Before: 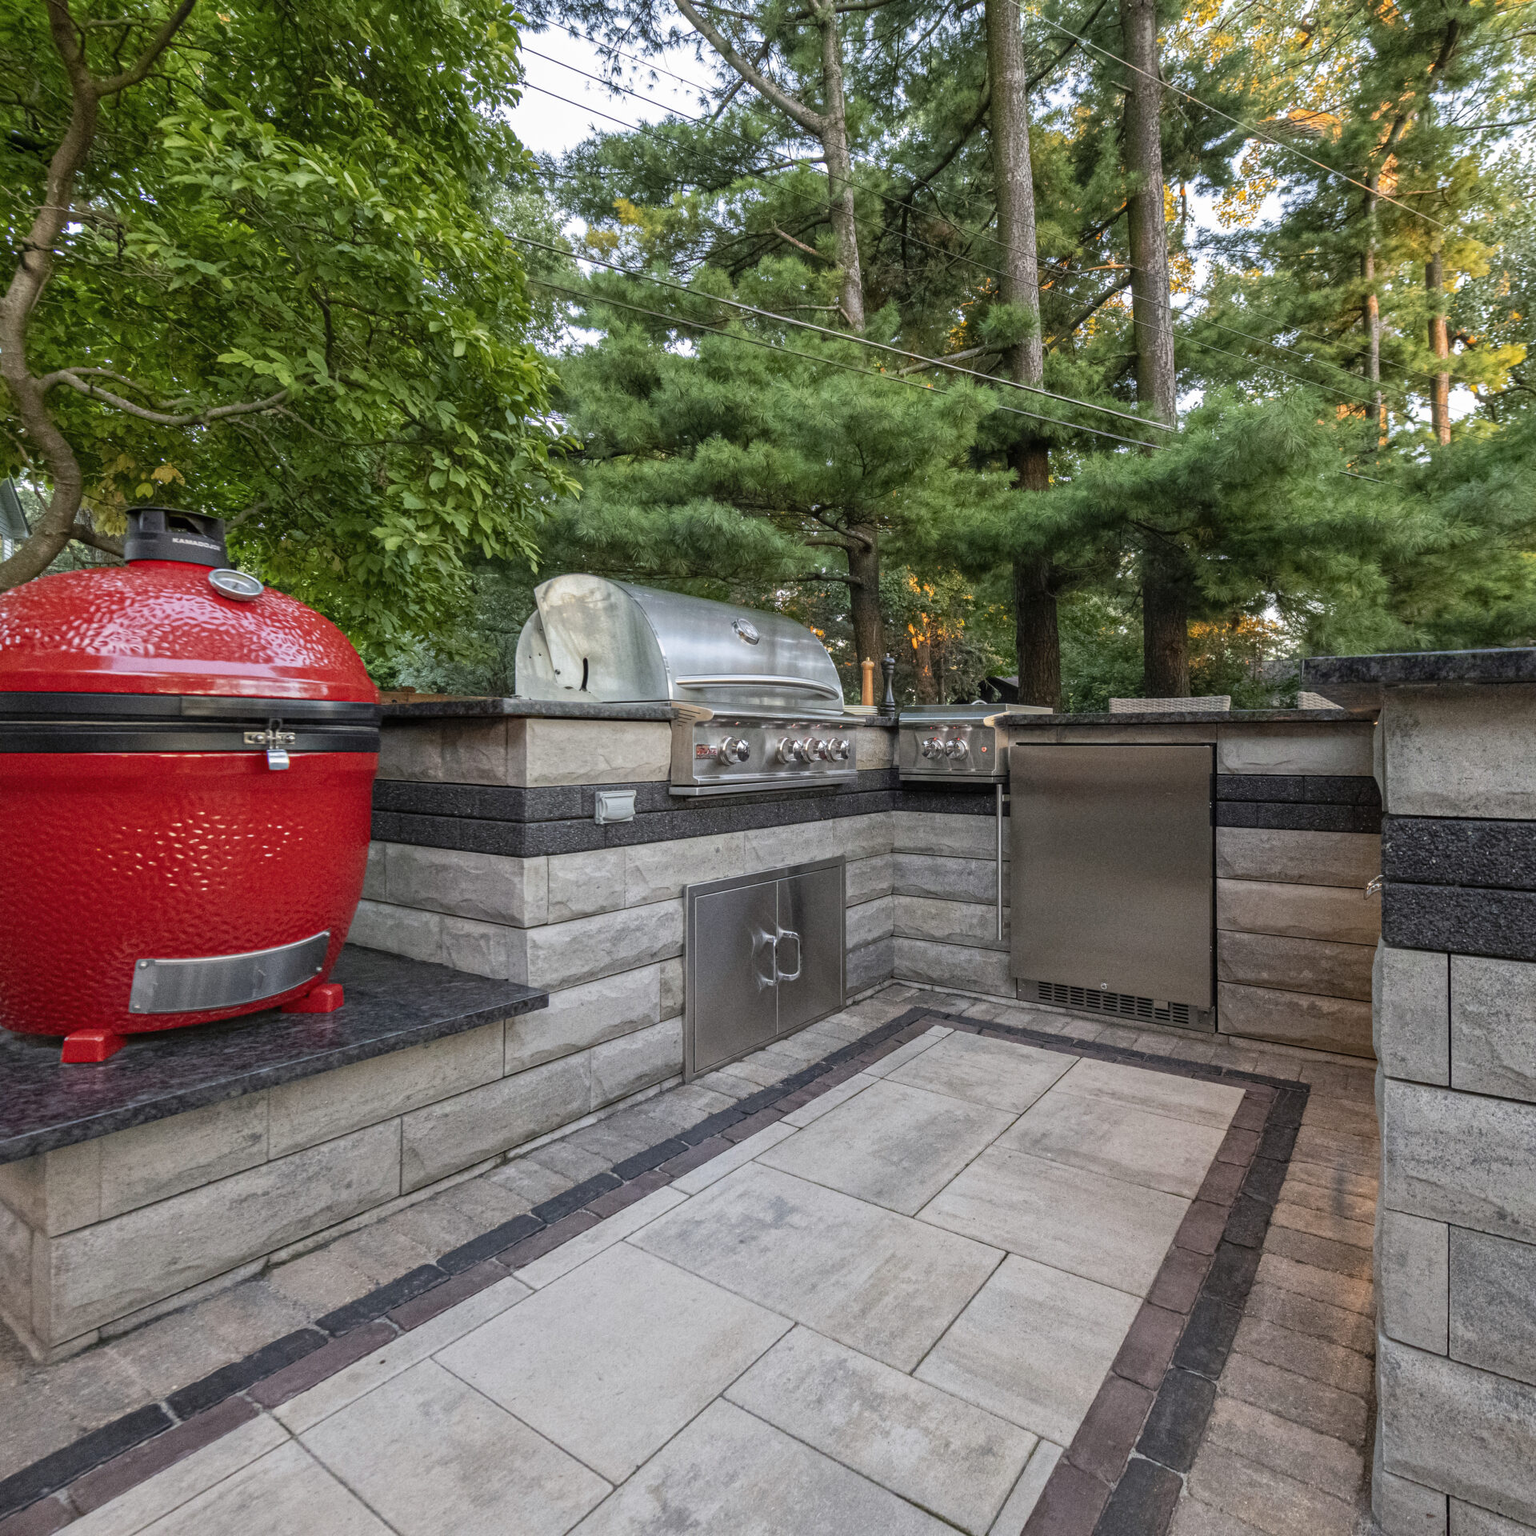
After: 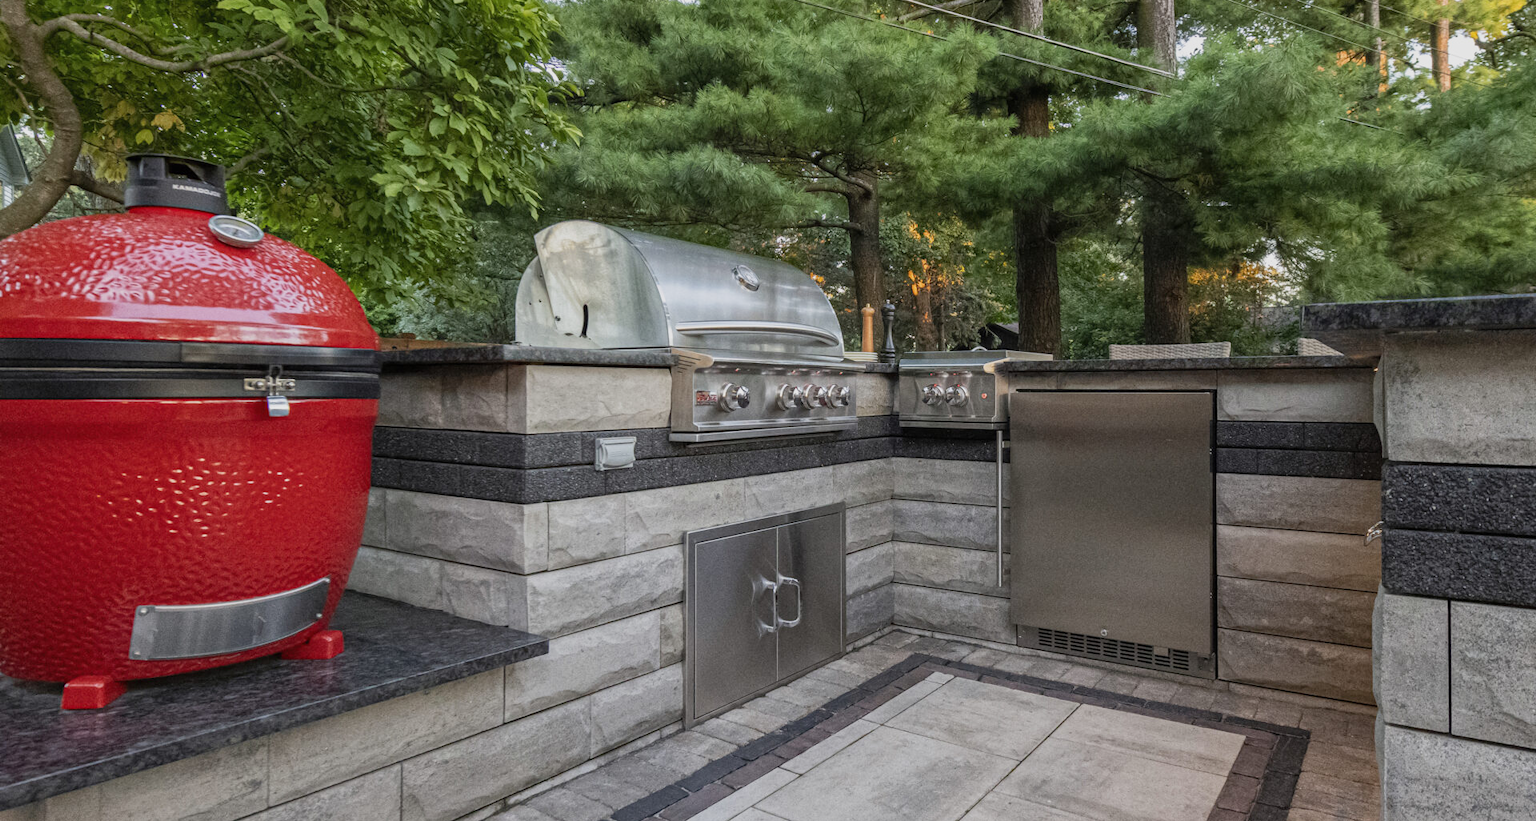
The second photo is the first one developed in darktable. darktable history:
crop and rotate: top 23.043%, bottom 23.437%
sigmoid: contrast 1.22, skew 0.65
